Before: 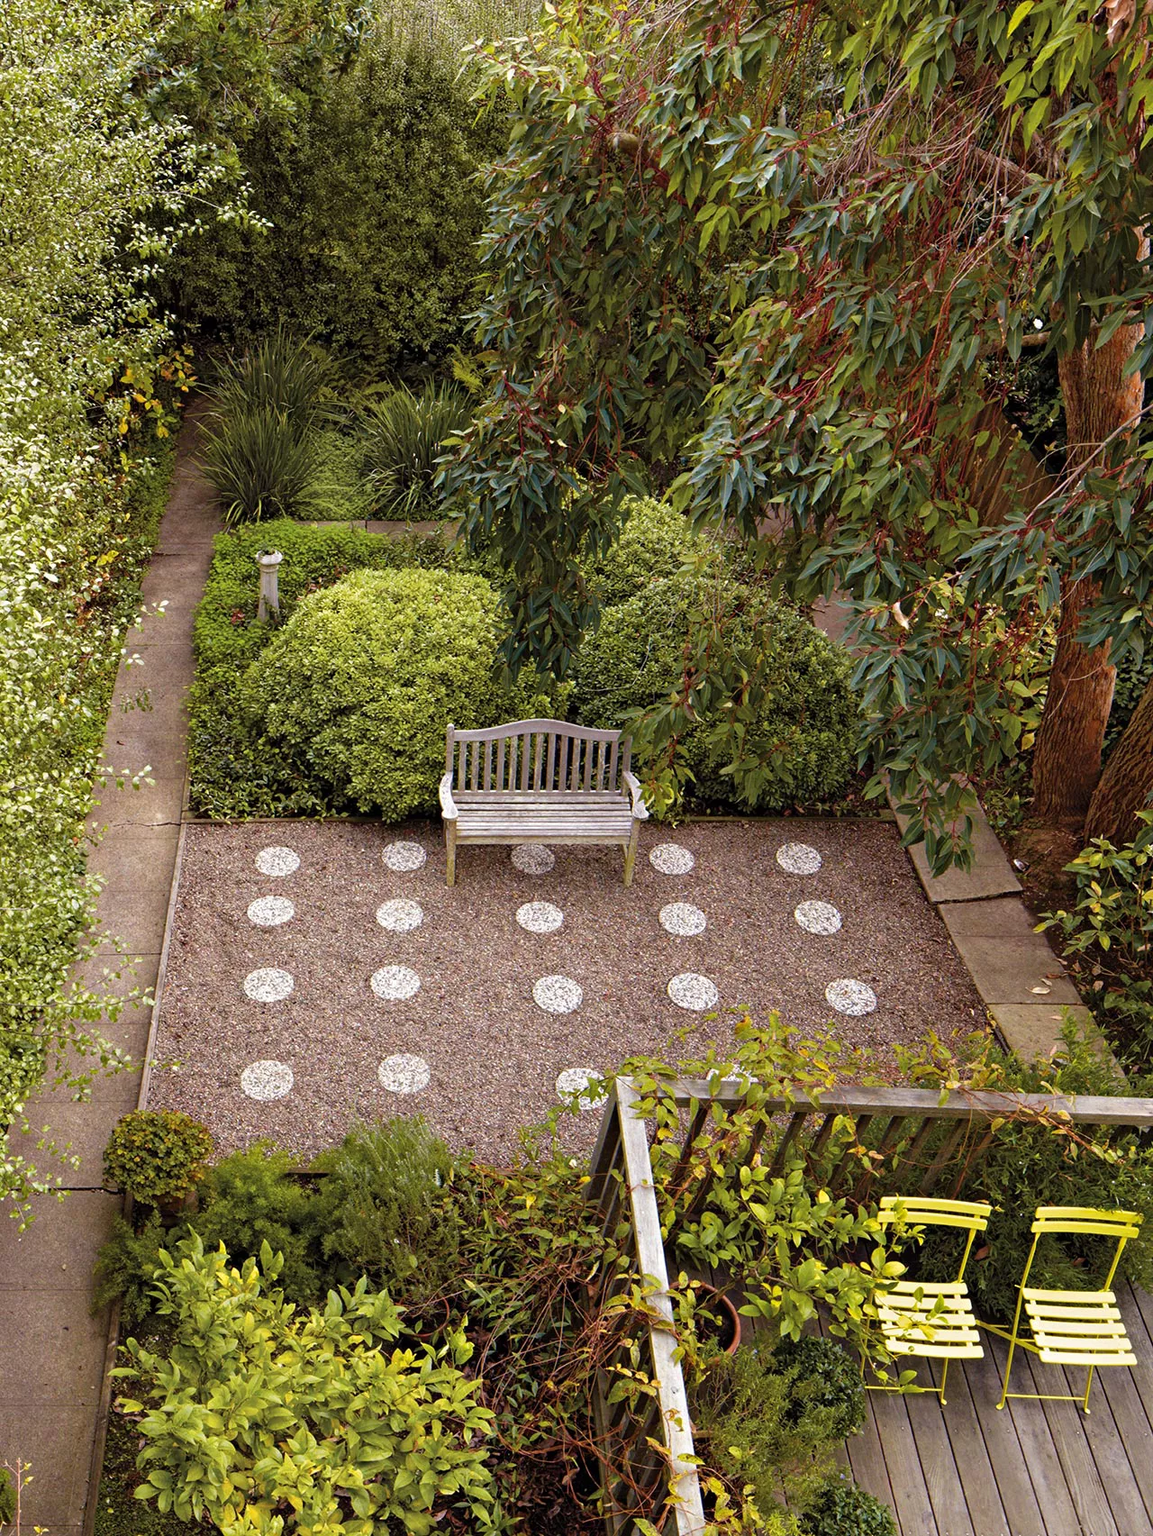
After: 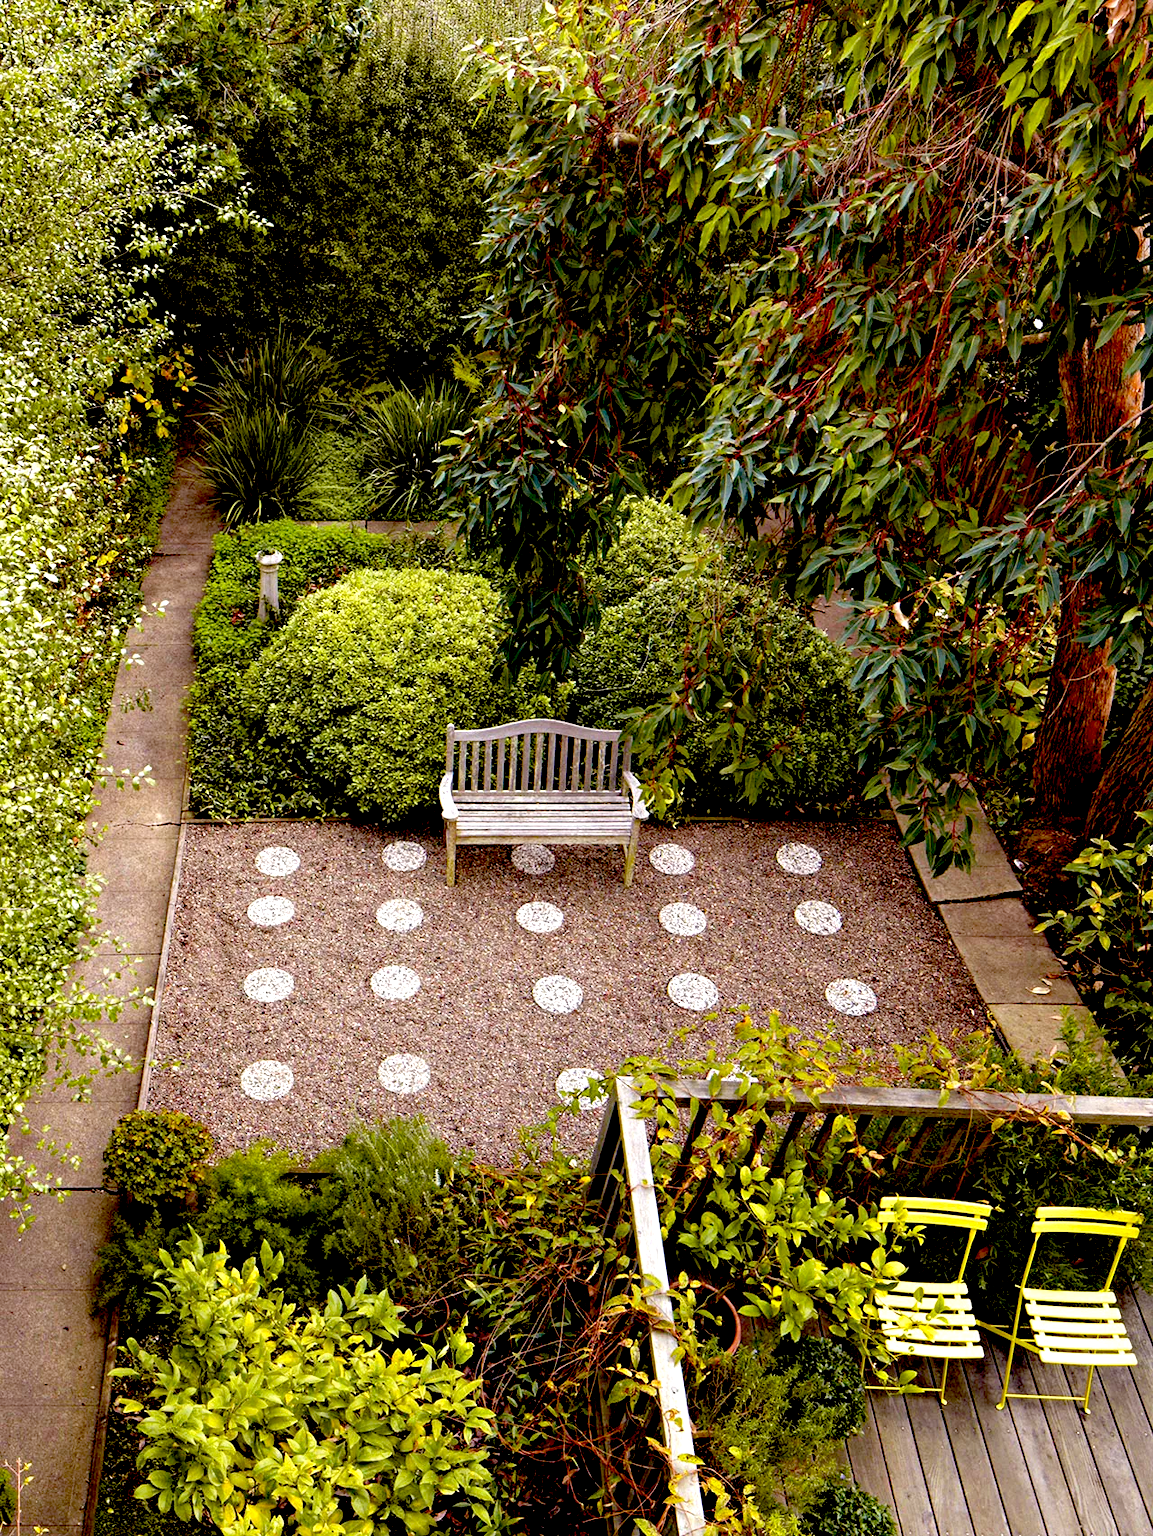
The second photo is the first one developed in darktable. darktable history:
exposure: black level correction 0.039, exposure 0.498 EV, compensate highlight preservation false
